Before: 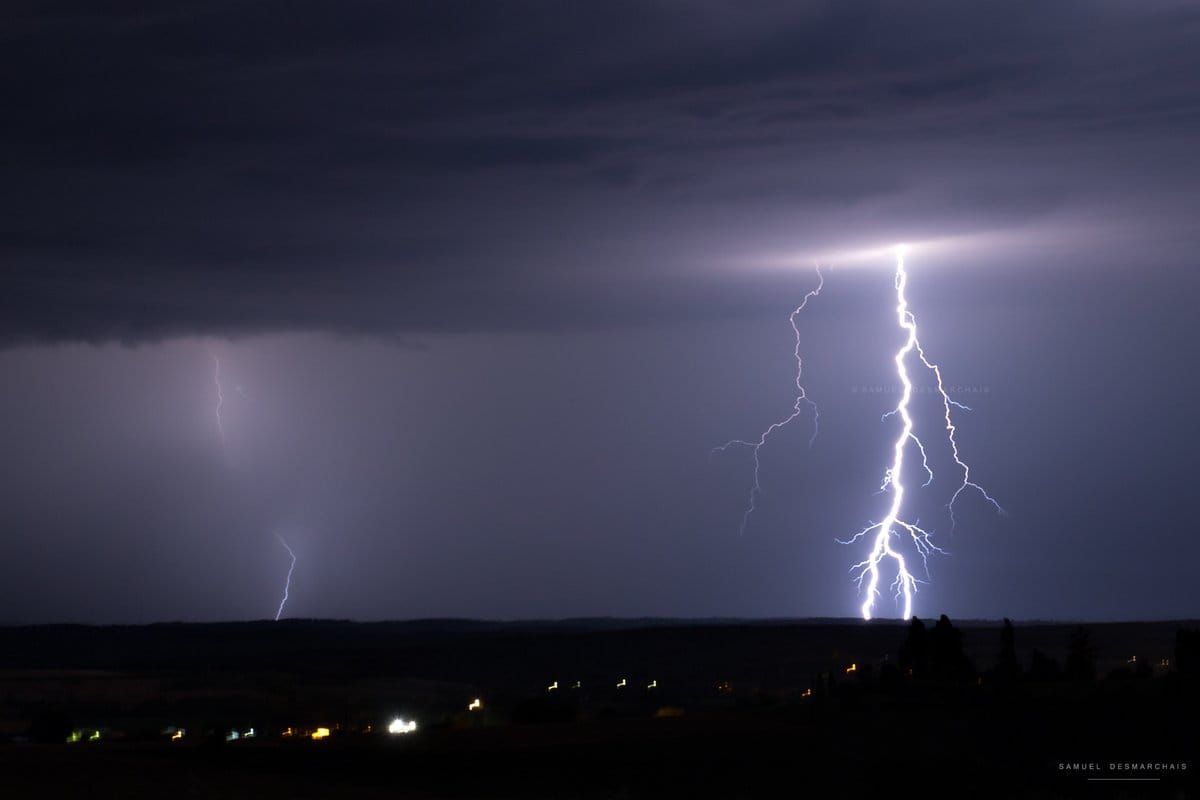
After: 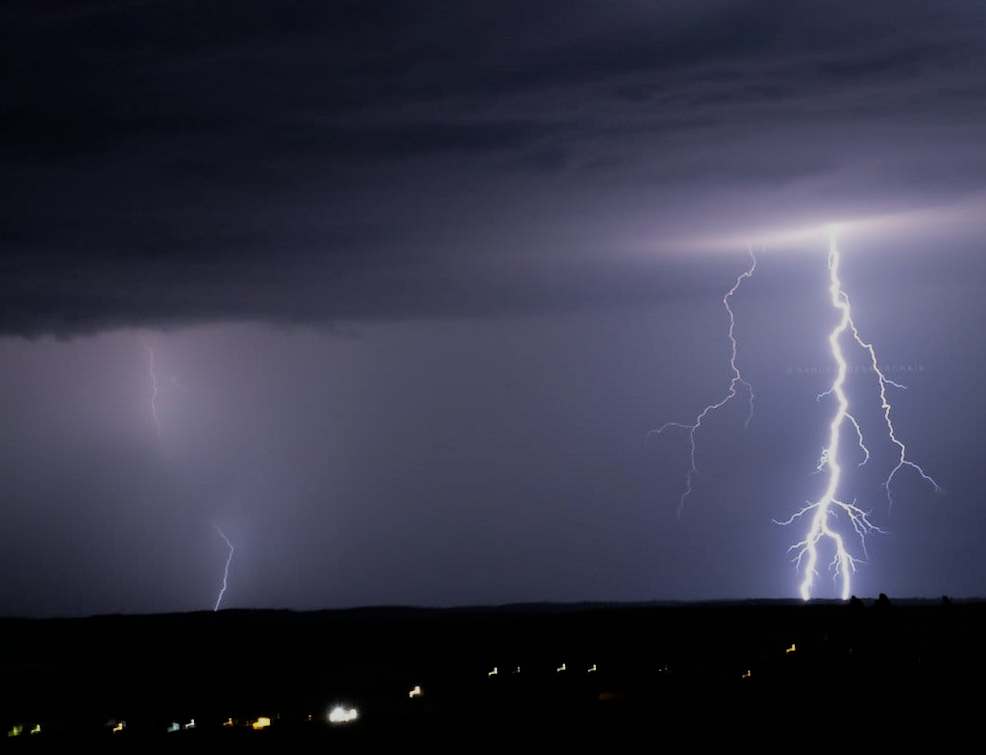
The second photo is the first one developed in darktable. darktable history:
crop and rotate: angle 1°, left 4.281%, top 0.642%, right 11.383%, bottom 2.486%
filmic rgb: black relative exposure -7.65 EV, white relative exposure 4.56 EV, hardness 3.61
